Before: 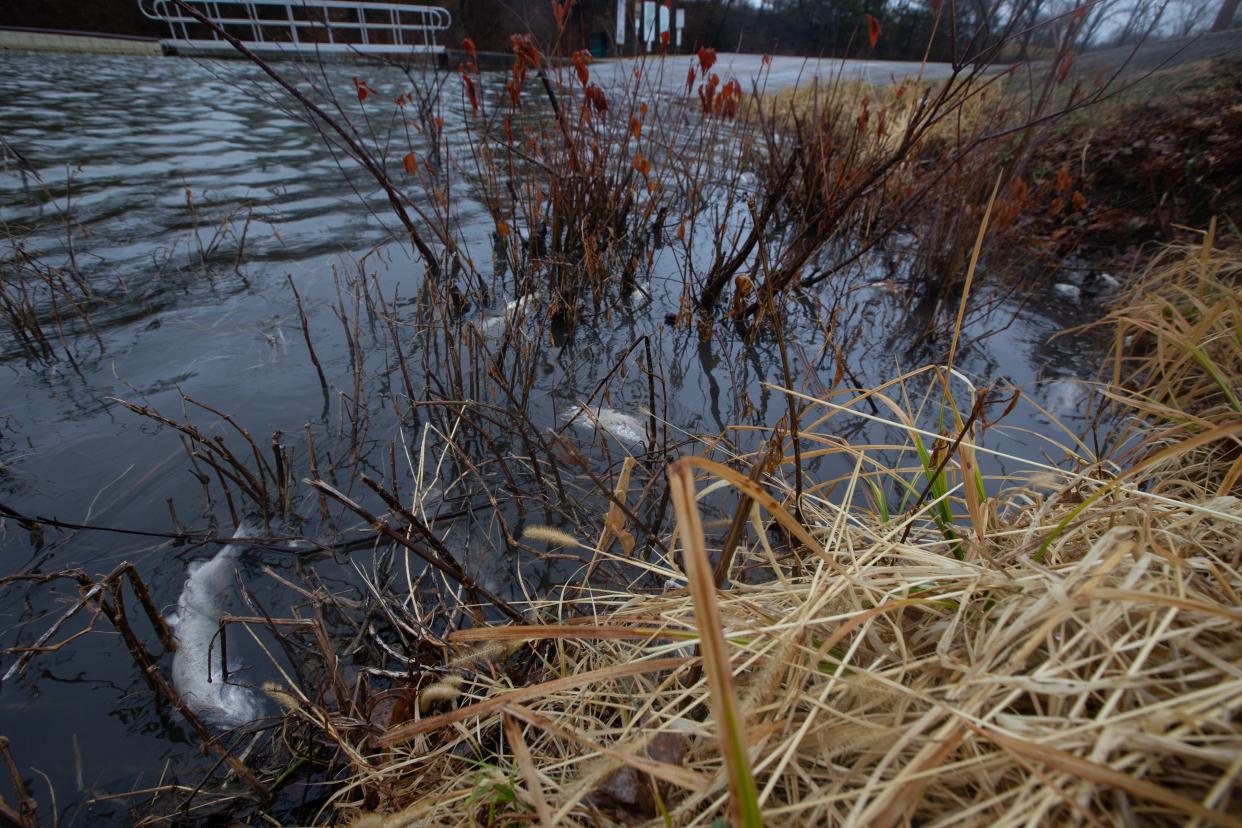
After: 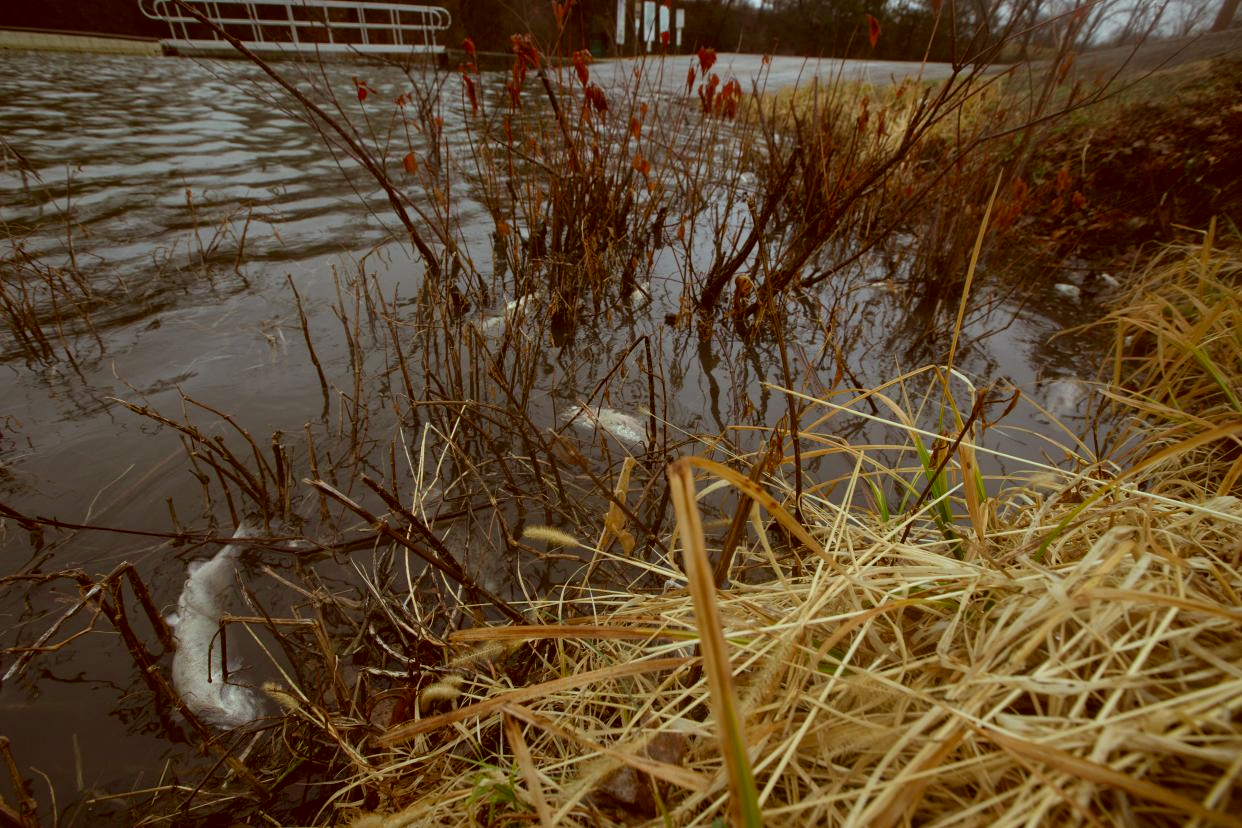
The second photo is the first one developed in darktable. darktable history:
color correction: highlights a* -6.16, highlights b* 9.61, shadows a* 10.65, shadows b* 24.05
